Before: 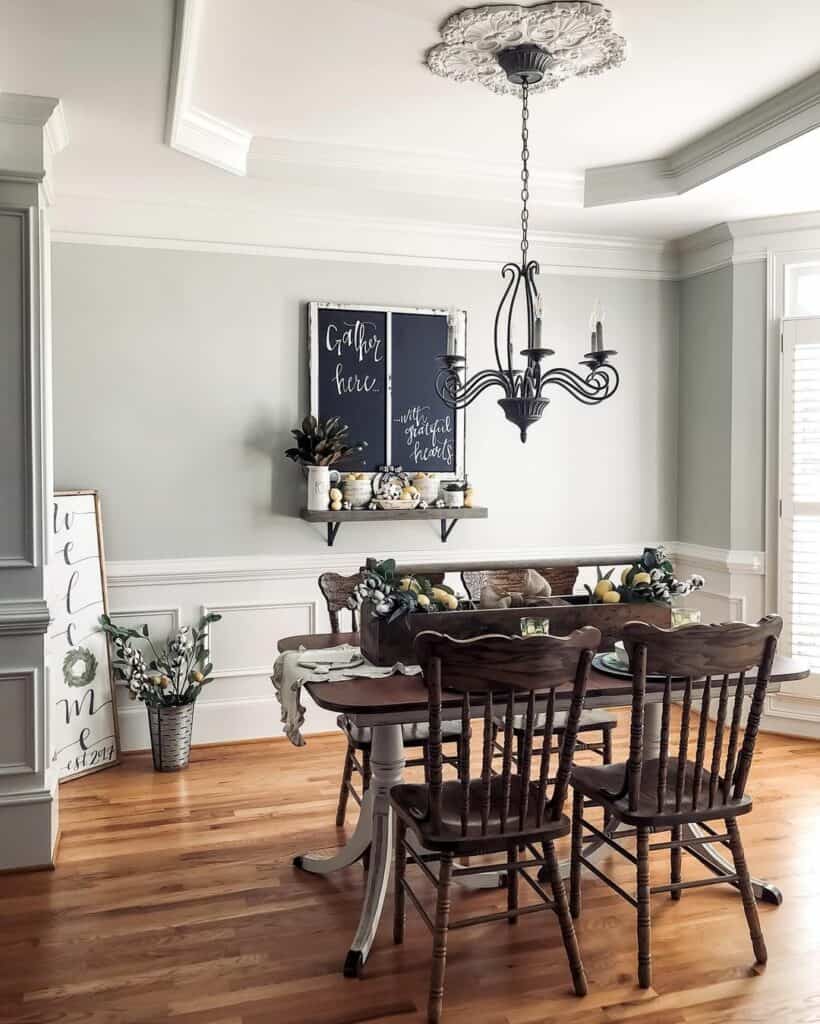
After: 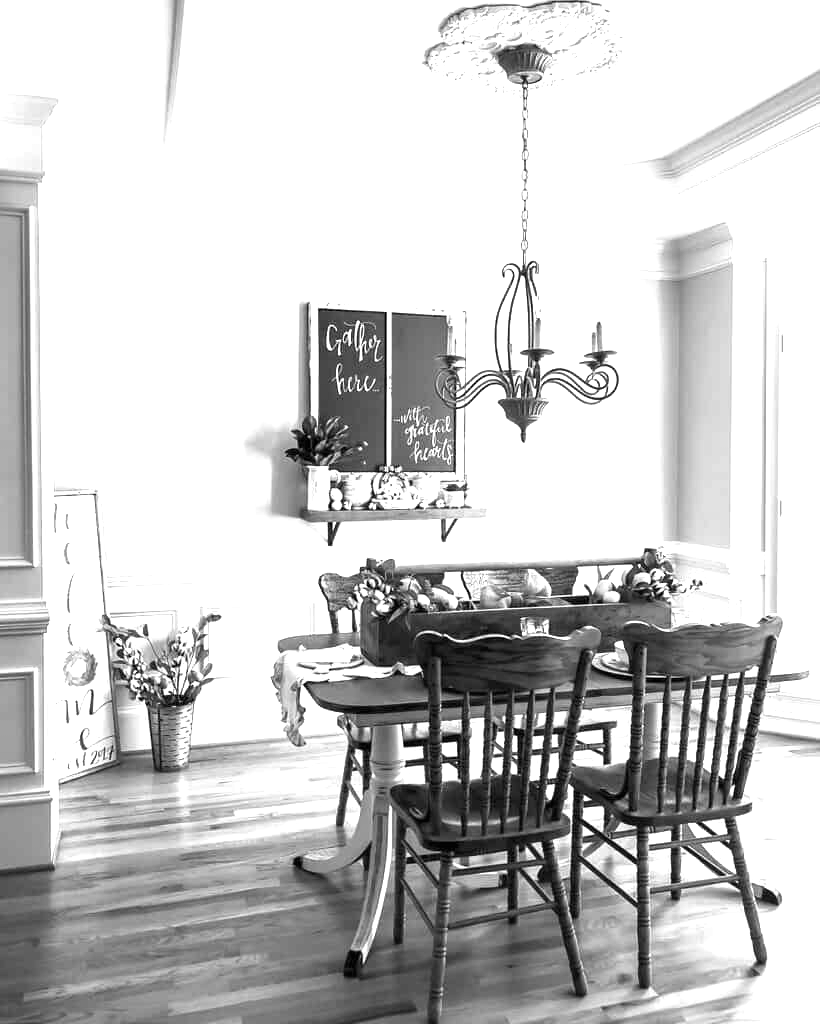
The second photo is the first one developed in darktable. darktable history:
exposure: exposure 1.5 EV, compensate highlight preservation false
contrast brightness saturation: saturation -0.05
color calibration: output gray [0.267, 0.423, 0.261, 0], illuminant same as pipeline (D50), adaptation none (bypass)
base curve: curves: ch0 [(0, 0) (0.472, 0.455) (1, 1)], preserve colors none
